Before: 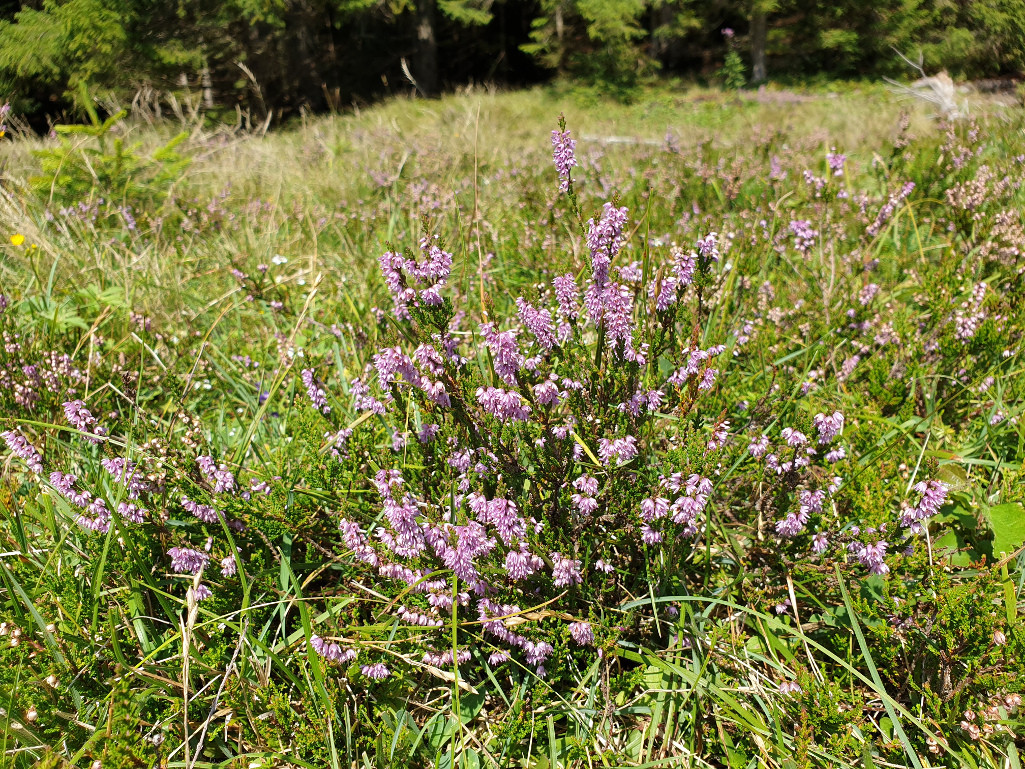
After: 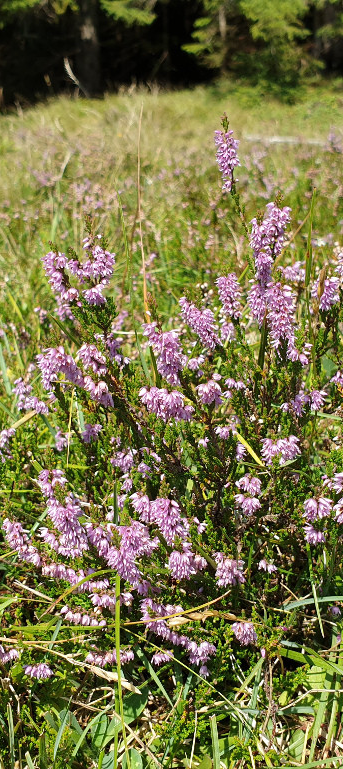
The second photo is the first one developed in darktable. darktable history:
crop: left 32.933%, right 33.533%
